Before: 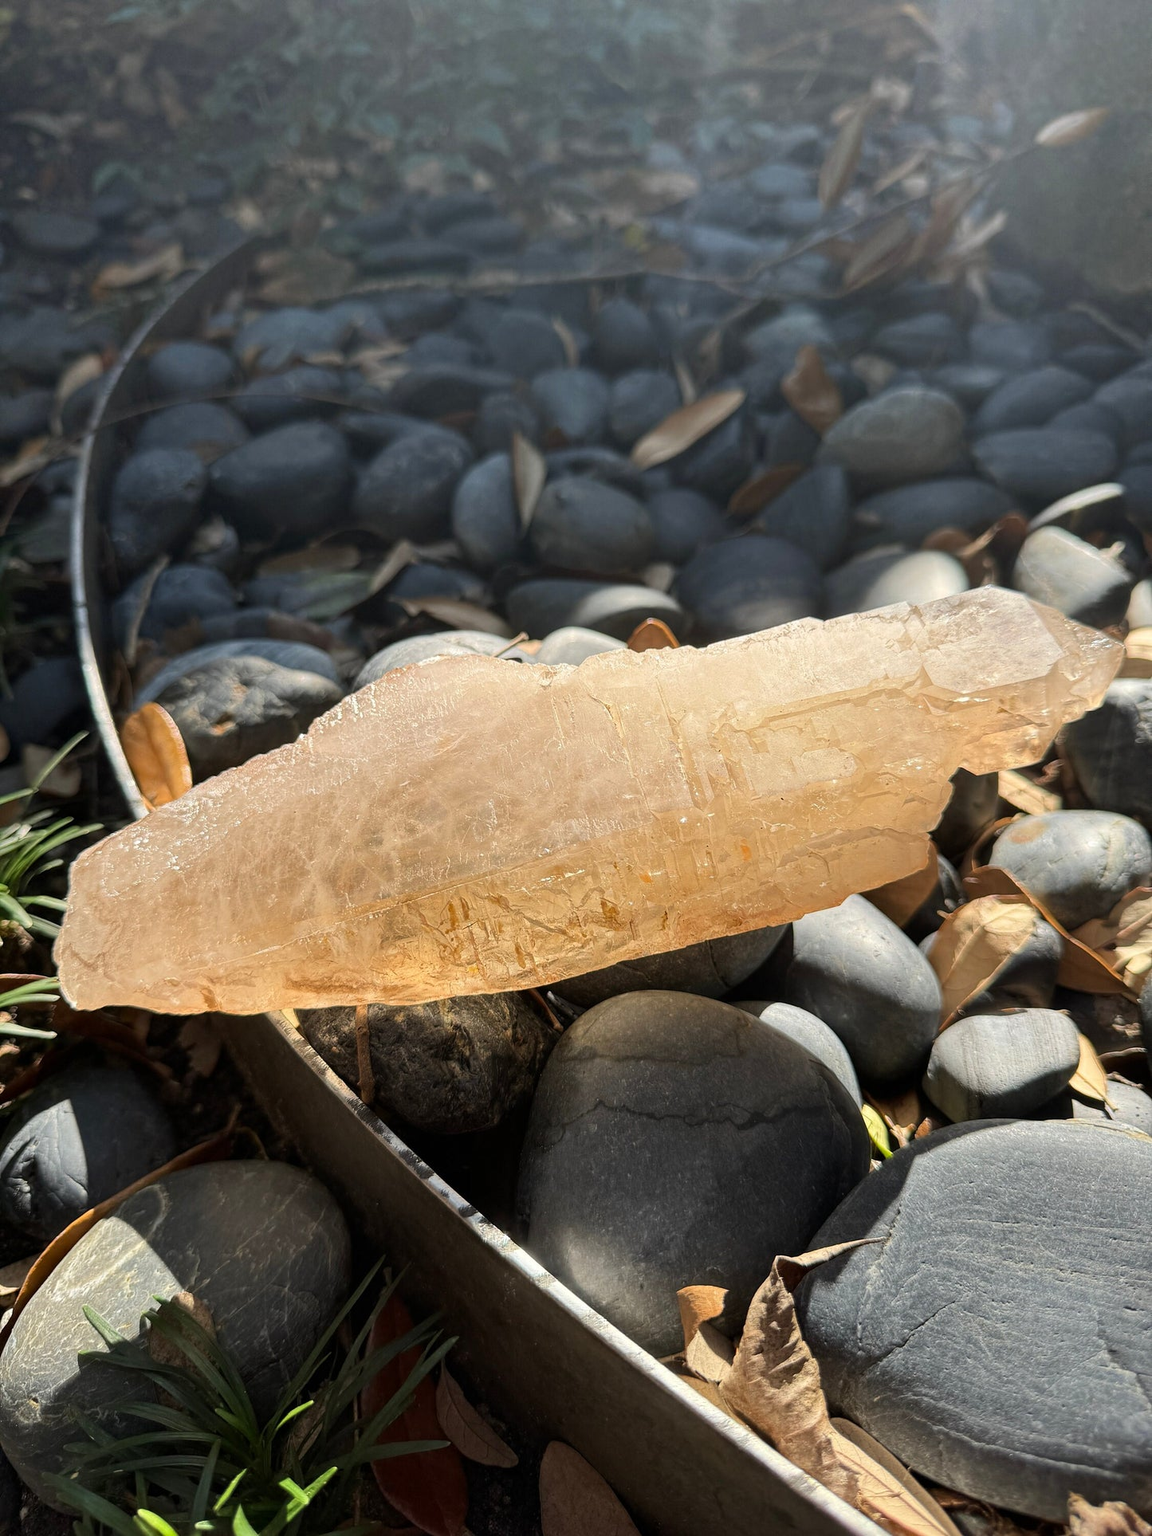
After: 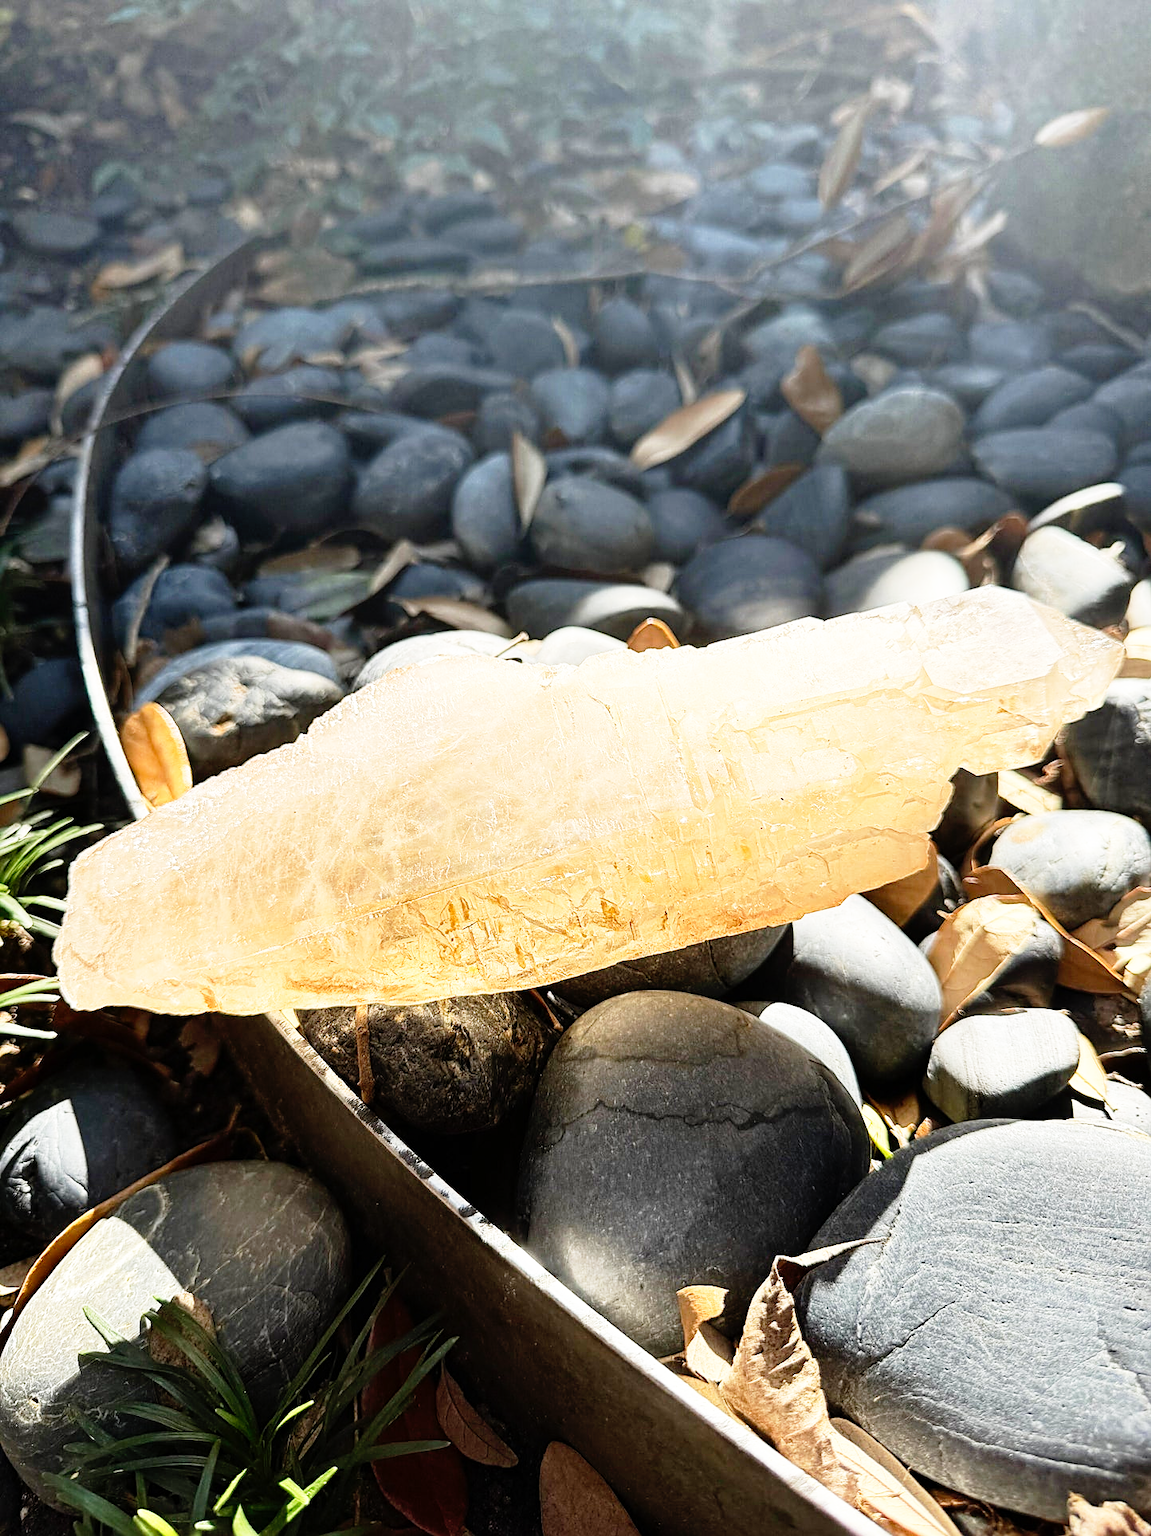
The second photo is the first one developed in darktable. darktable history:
base curve: curves: ch0 [(0, 0) (0.012, 0.01) (0.073, 0.168) (0.31, 0.711) (0.645, 0.957) (1, 1)], preserve colors none
sharpen: on, module defaults
